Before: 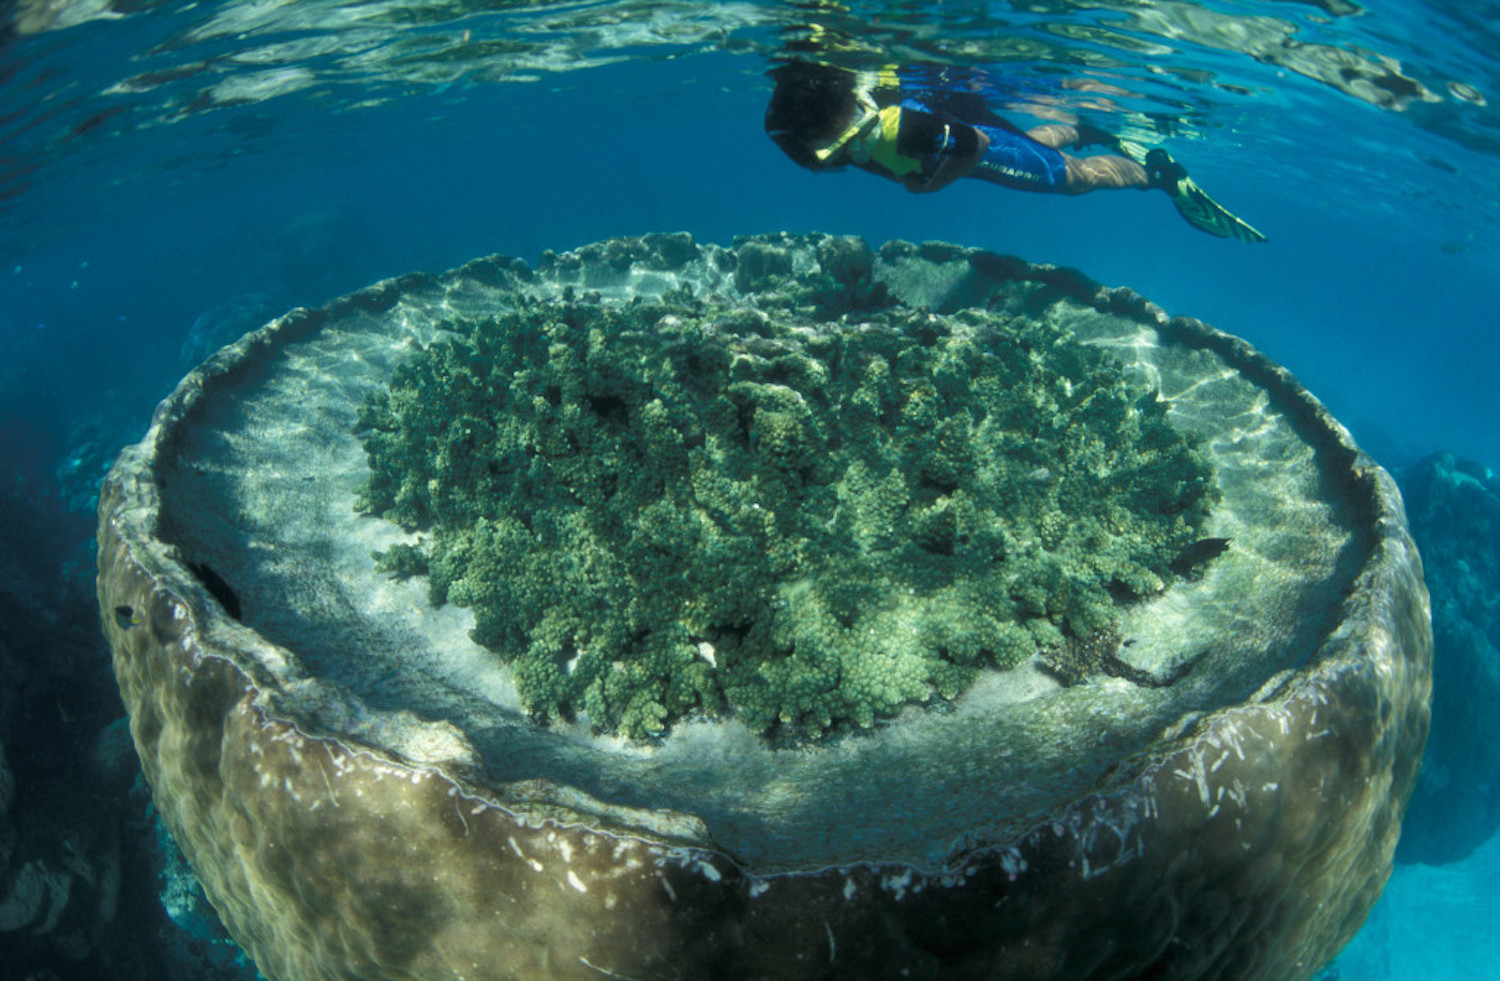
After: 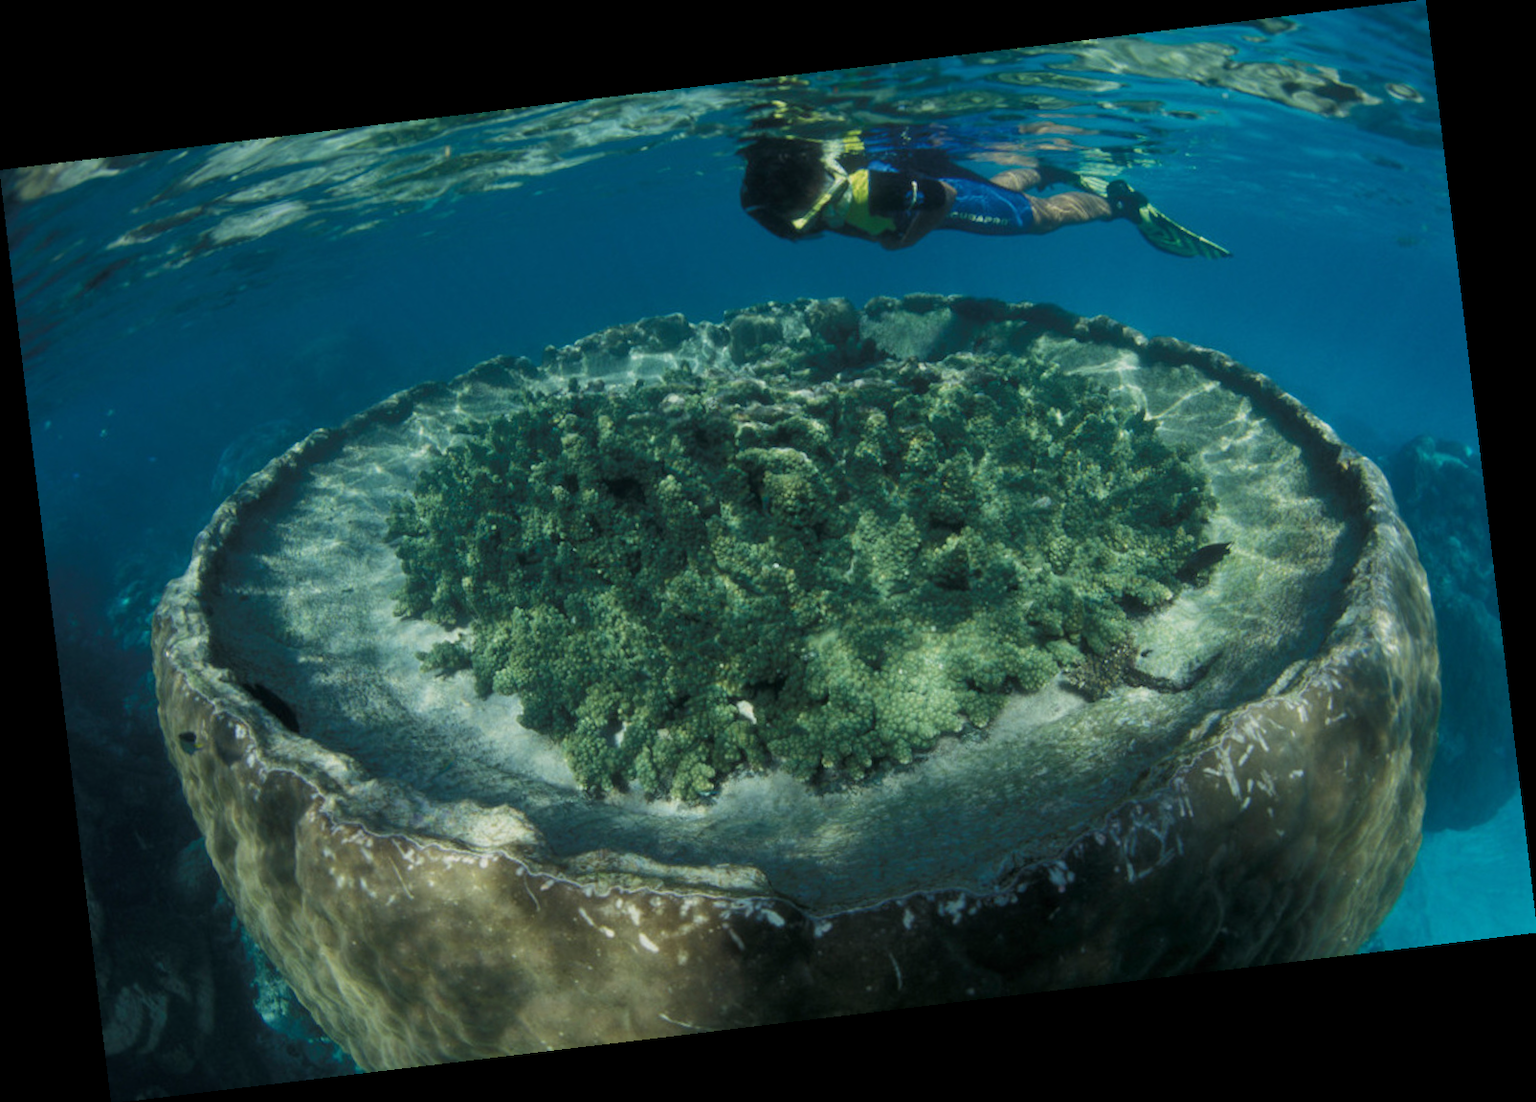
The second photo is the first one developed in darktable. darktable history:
rotate and perspective: rotation -6.83°, automatic cropping off
exposure: exposure -0.492 EV, compensate highlight preservation false
